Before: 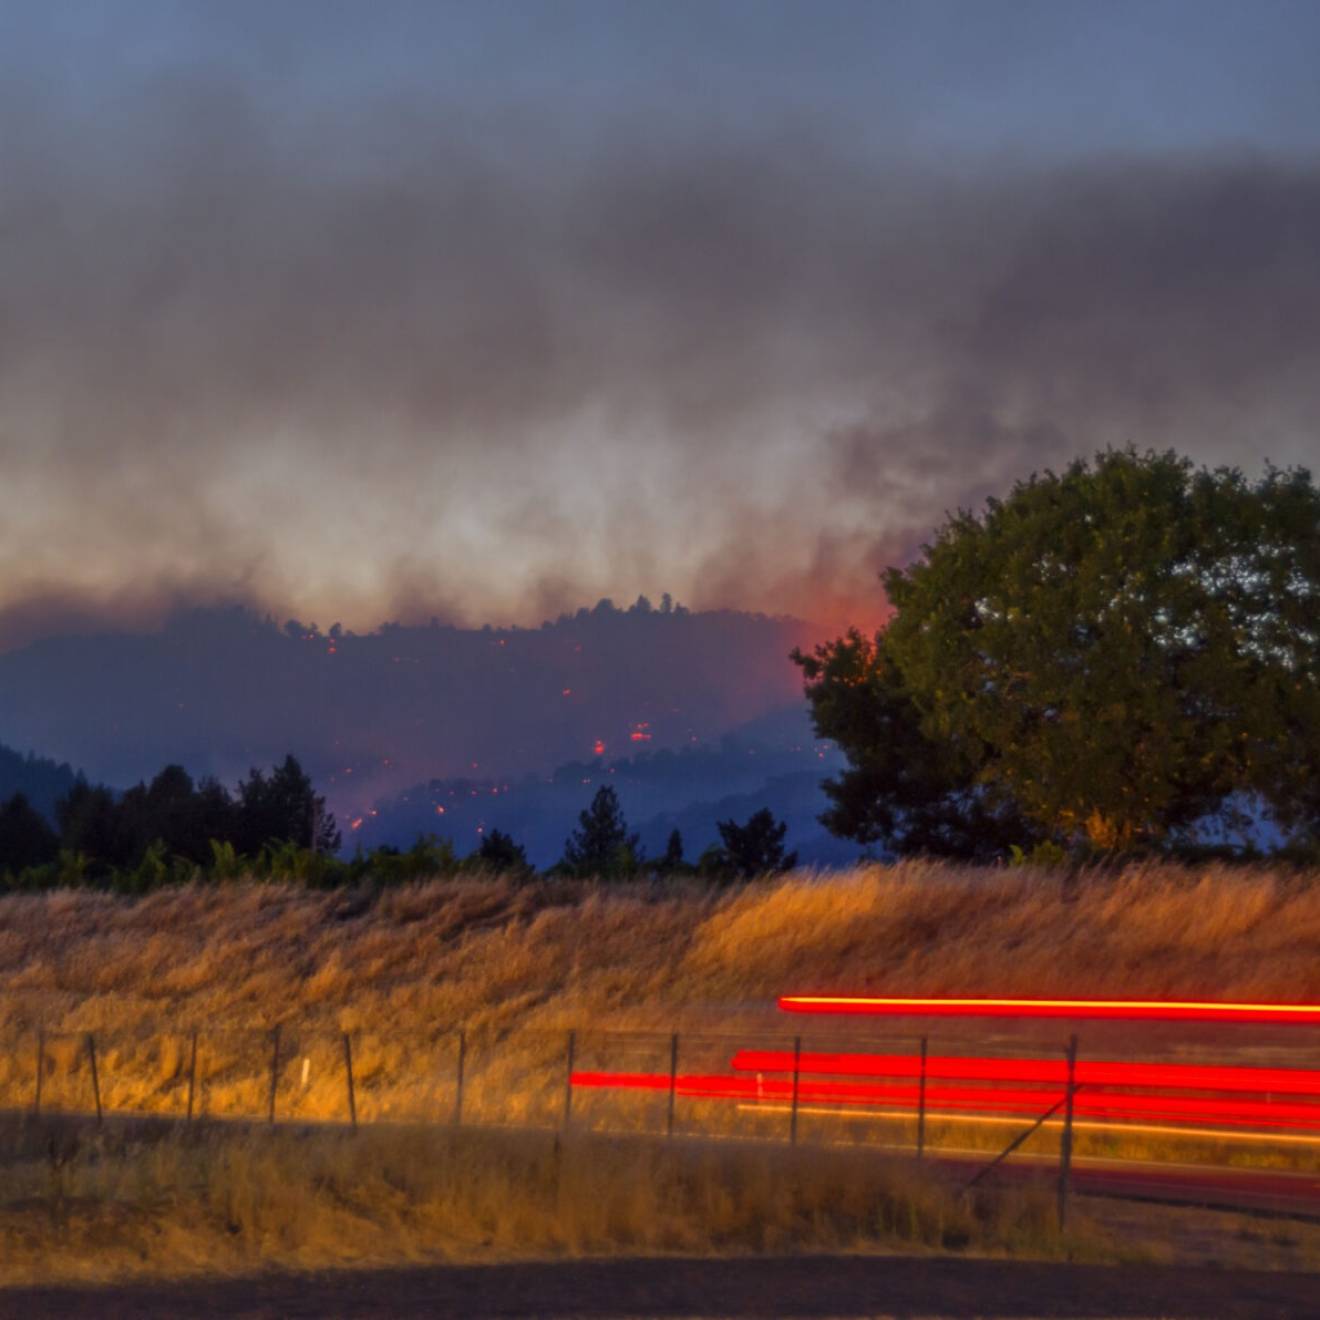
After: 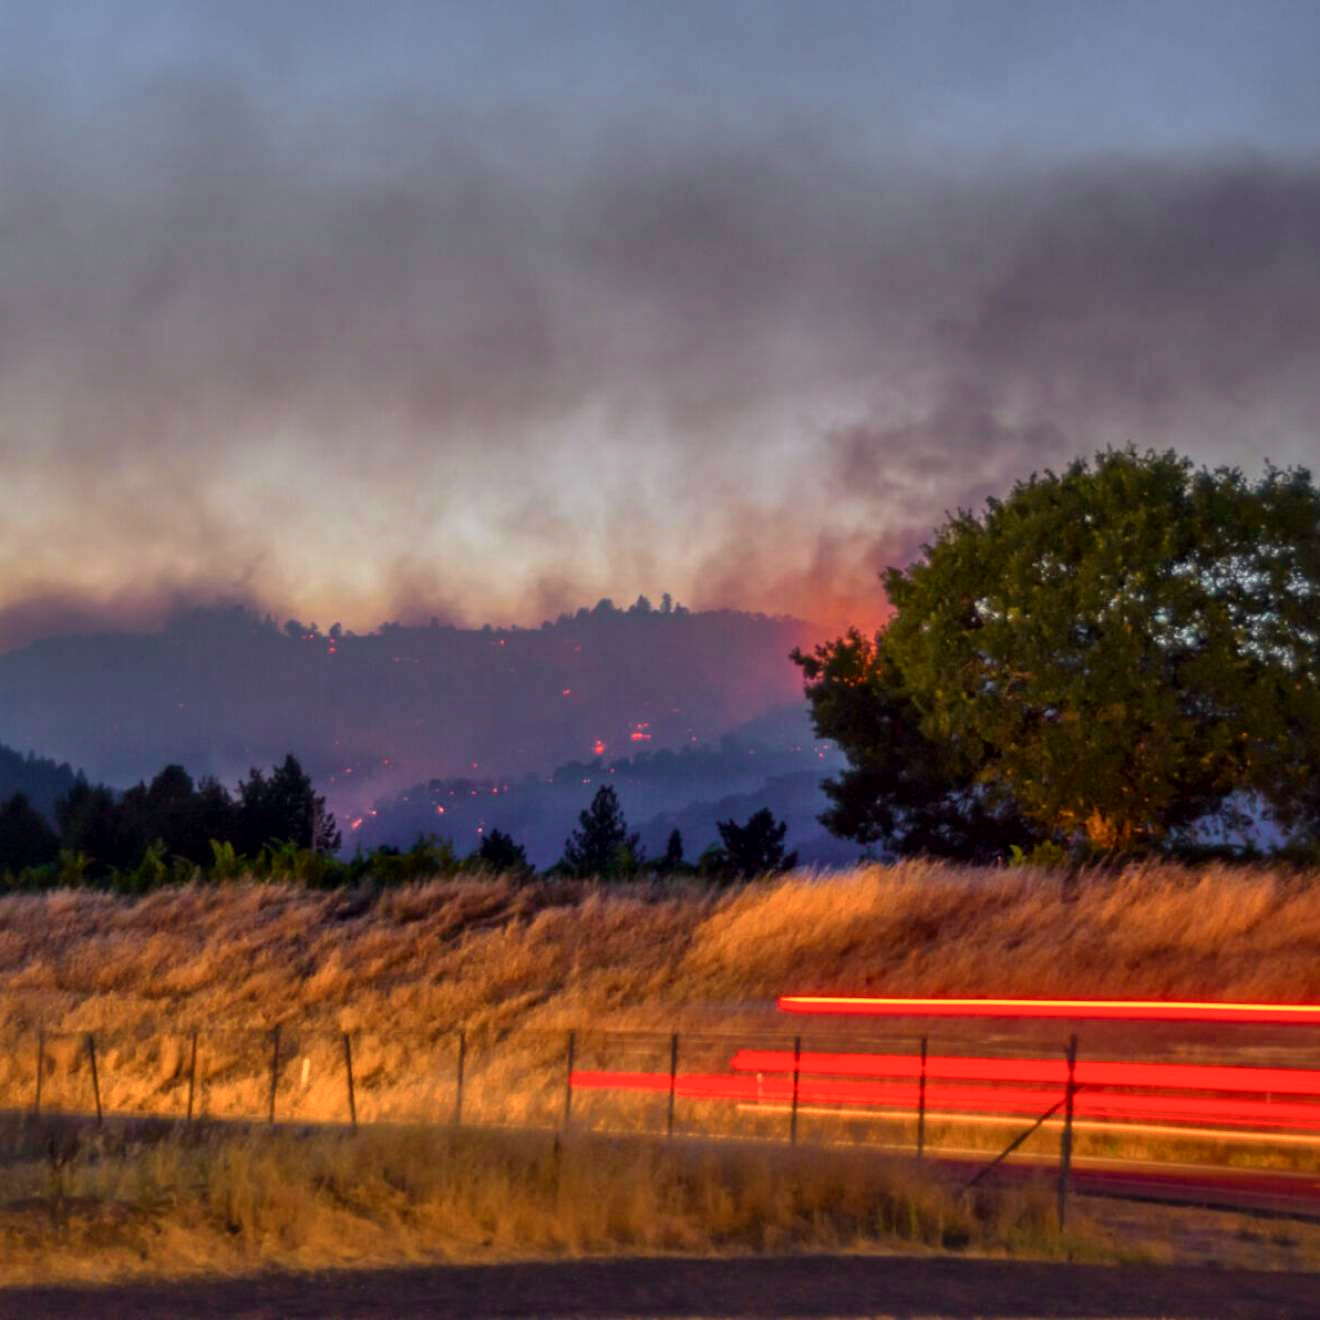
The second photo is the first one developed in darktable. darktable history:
local contrast: mode bilateral grid, contrast 20, coarseness 49, detail 127%, midtone range 0.2
tone curve: curves: ch0 [(0, 0) (0.051, 0.047) (0.102, 0.099) (0.228, 0.262) (0.446, 0.527) (0.695, 0.778) (0.908, 0.946) (1, 1)]; ch1 [(0, 0) (0.339, 0.298) (0.402, 0.363) (0.453, 0.413) (0.485, 0.469) (0.494, 0.493) (0.504, 0.501) (0.525, 0.533) (0.563, 0.591) (0.597, 0.631) (1, 1)]; ch2 [(0, 0) (0.48, 0.48) (0.504, 0.5) (0.539, 0.554) (0.59, 0.628) (0.642, 0.682) (0.824, 0.815) (1, 1)], color space Lab, independent channels, preserve colors none
